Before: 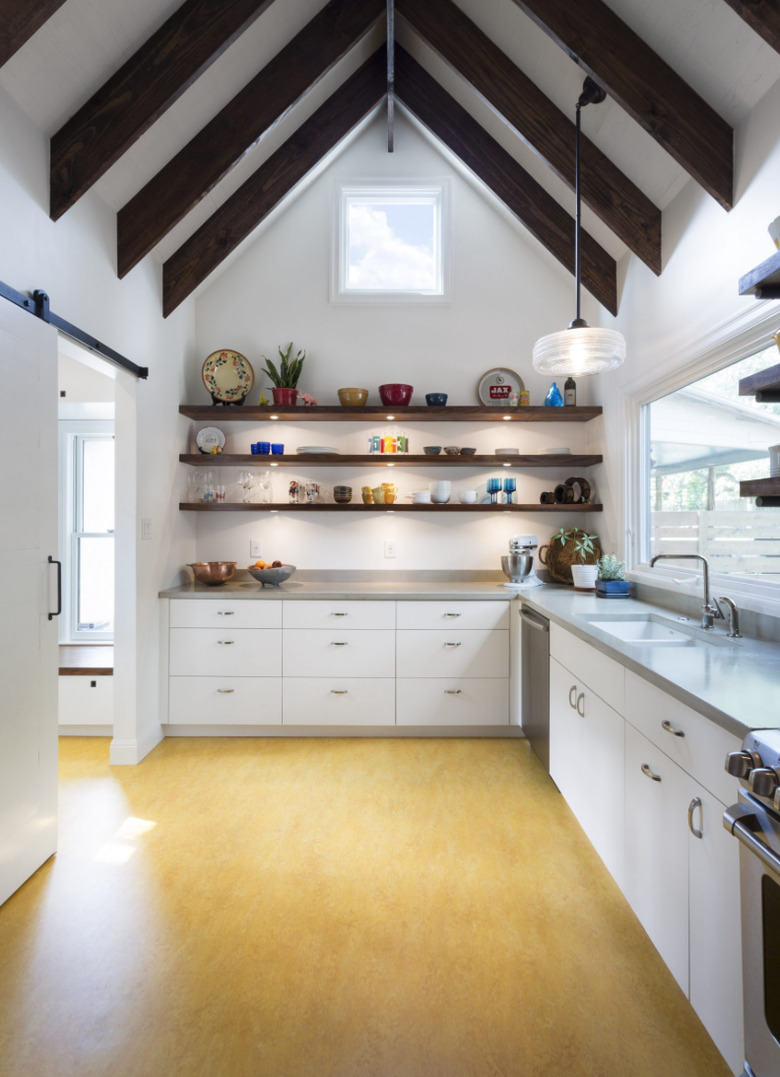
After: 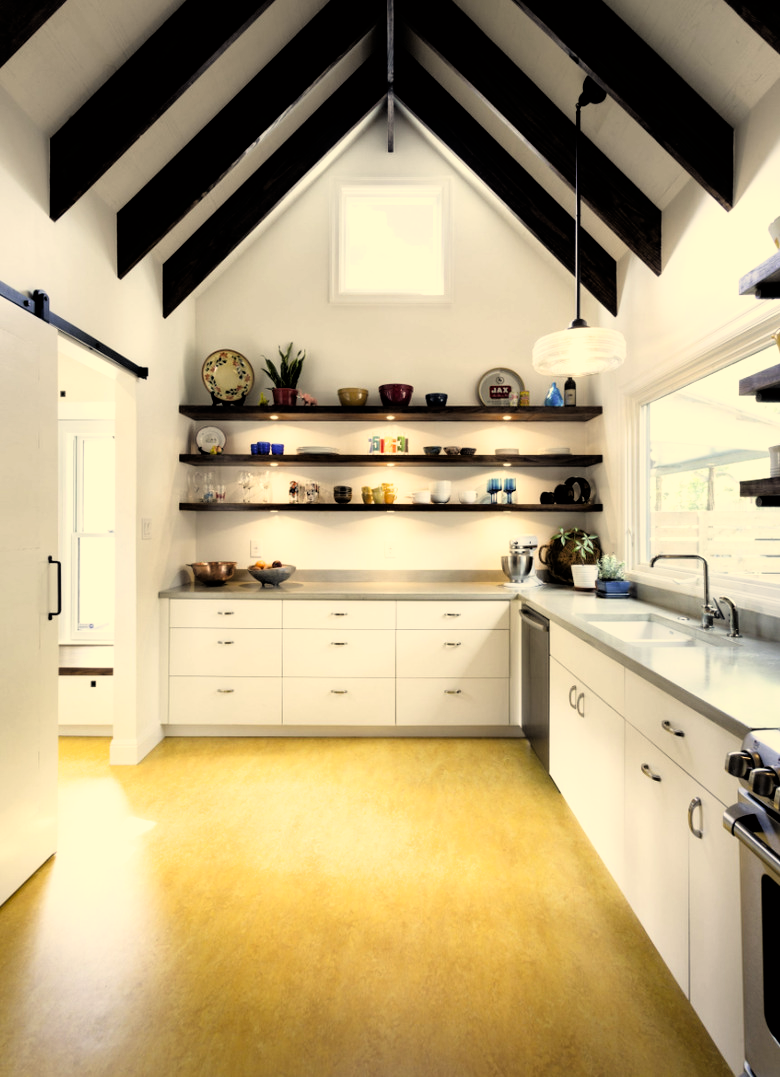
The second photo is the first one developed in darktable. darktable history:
filmic rgb: black relative exposure -3.57 EV, white relative exposure 2.29 EV, hardness 3.41
color correction: highlights a* 2.72, highlights b* 22.8
